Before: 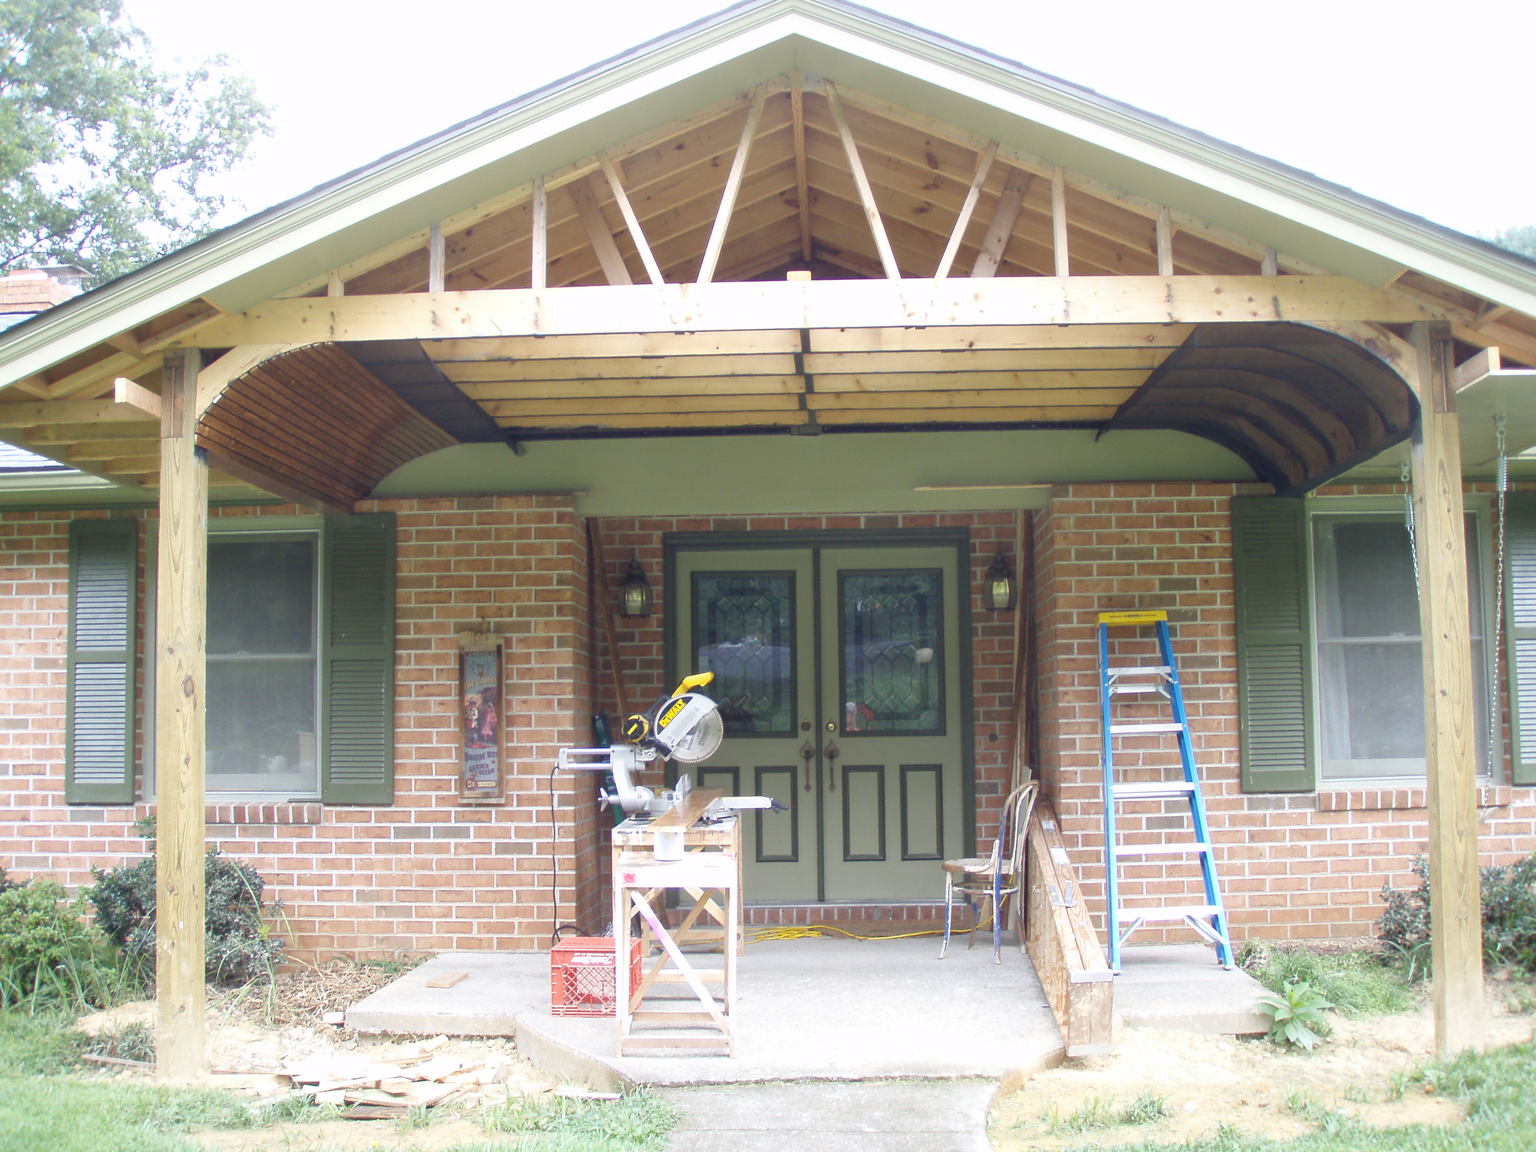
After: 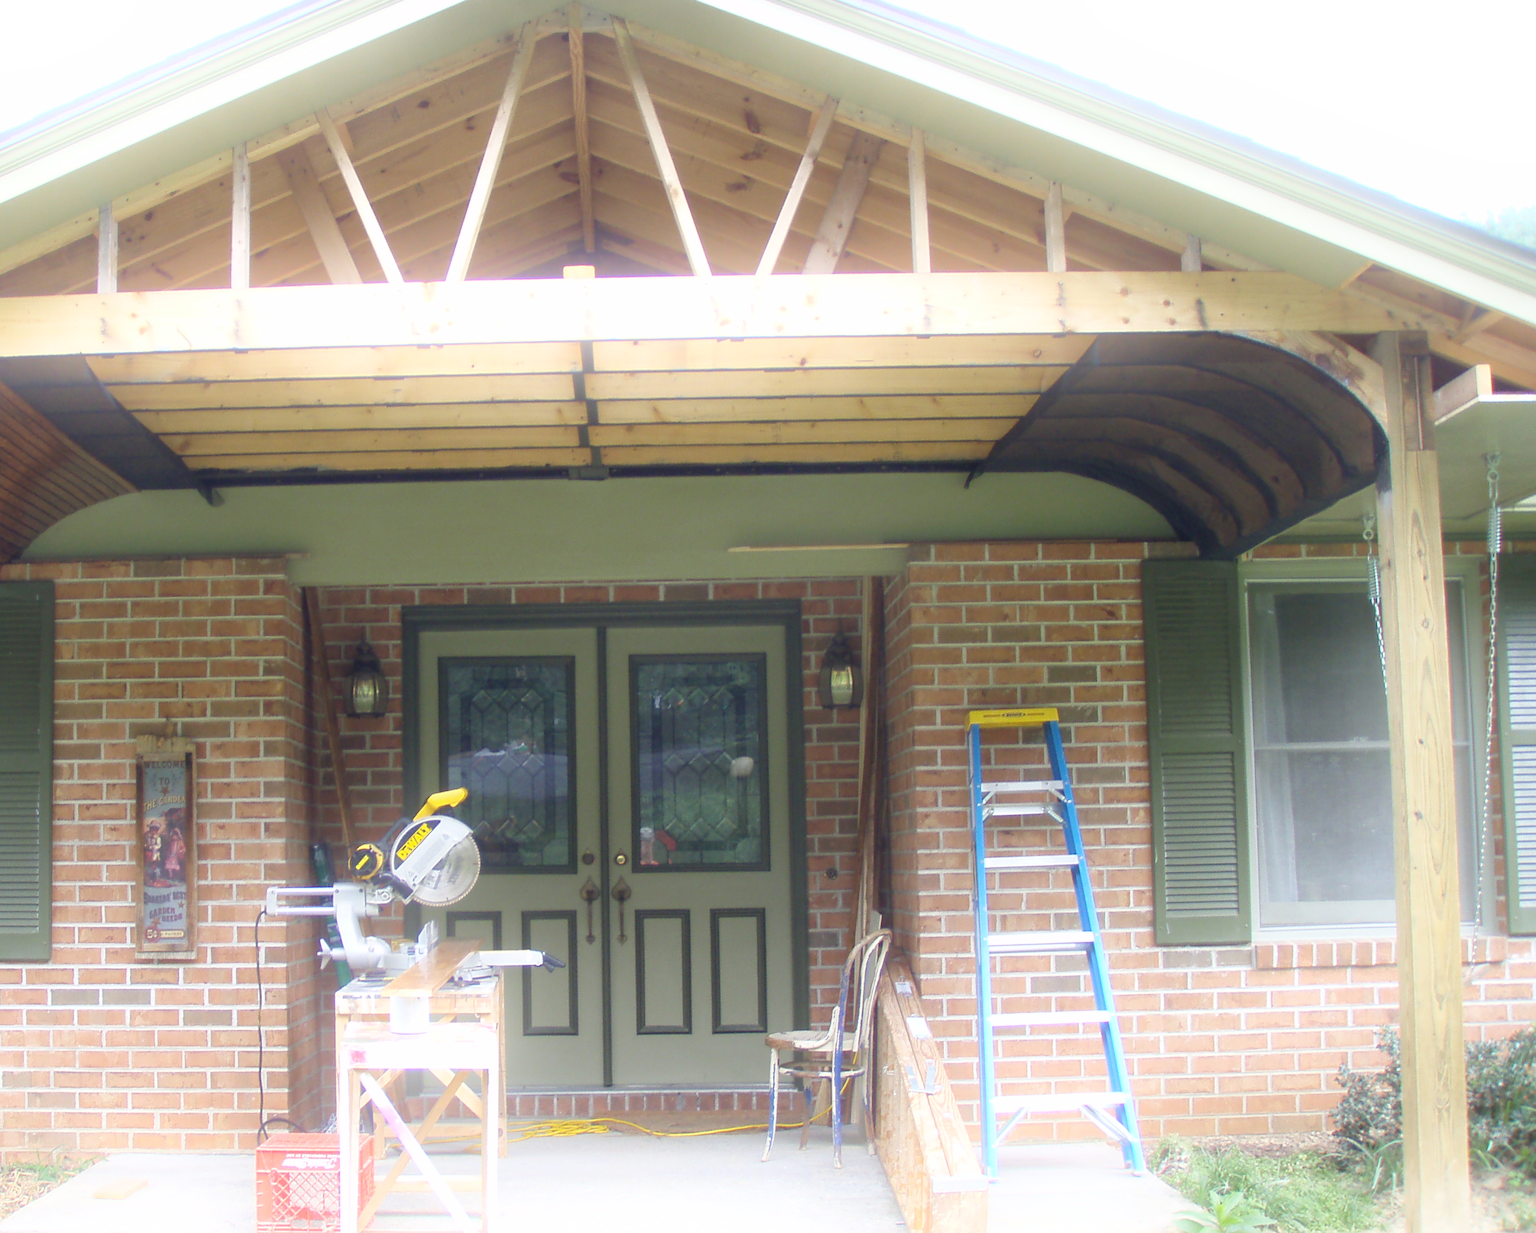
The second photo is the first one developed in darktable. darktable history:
crop: left 23.095%, top 5.827%, bottom 11.854%
bloom: size 16%, threshold 98%, strength 20%
